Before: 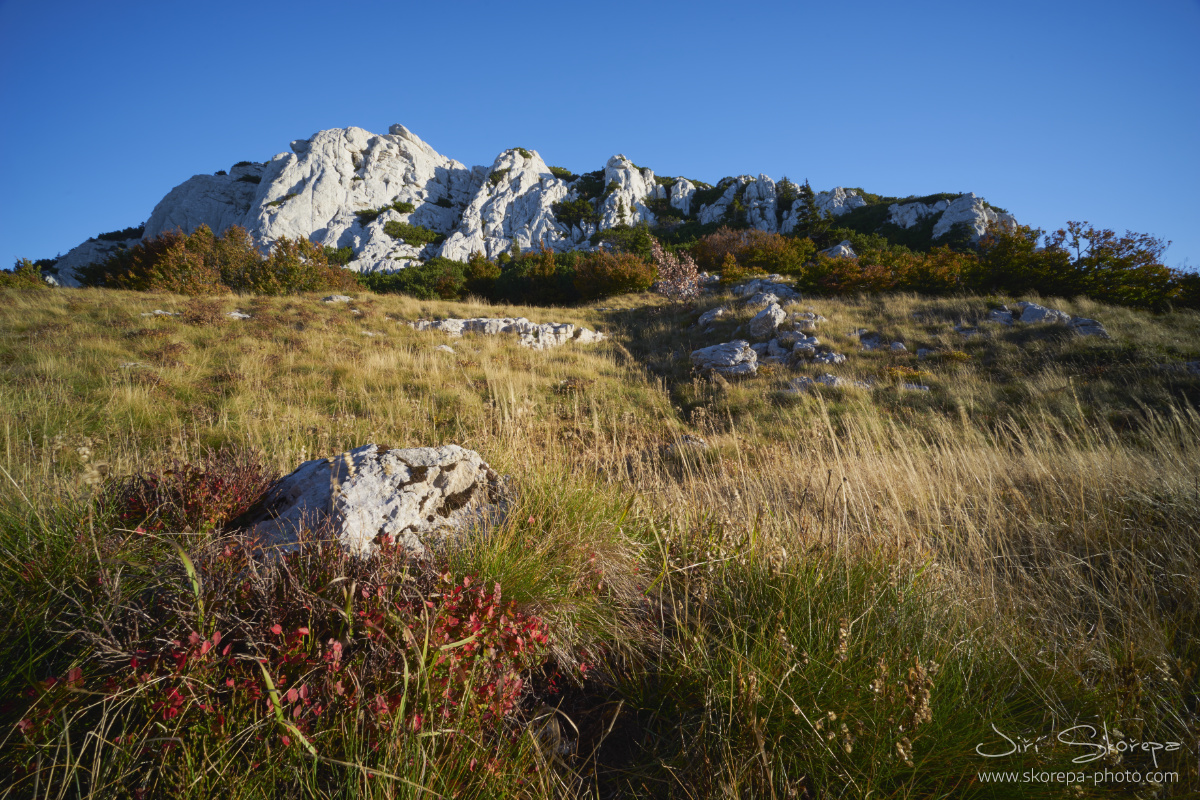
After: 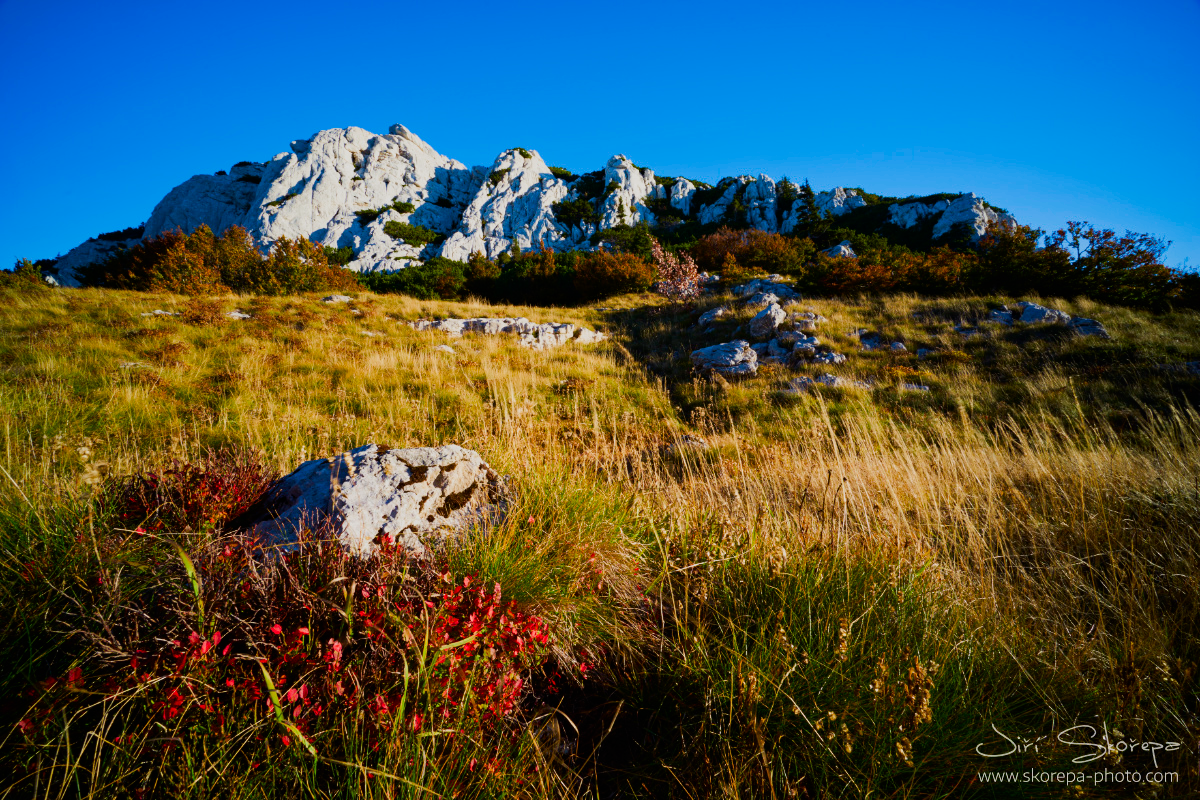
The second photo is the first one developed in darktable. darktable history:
sigmoid: on, module defaults
haze removal: compatibility mode true, adaptive false
contrast brightness saturation: contrast 0.09, saturation 0.28
